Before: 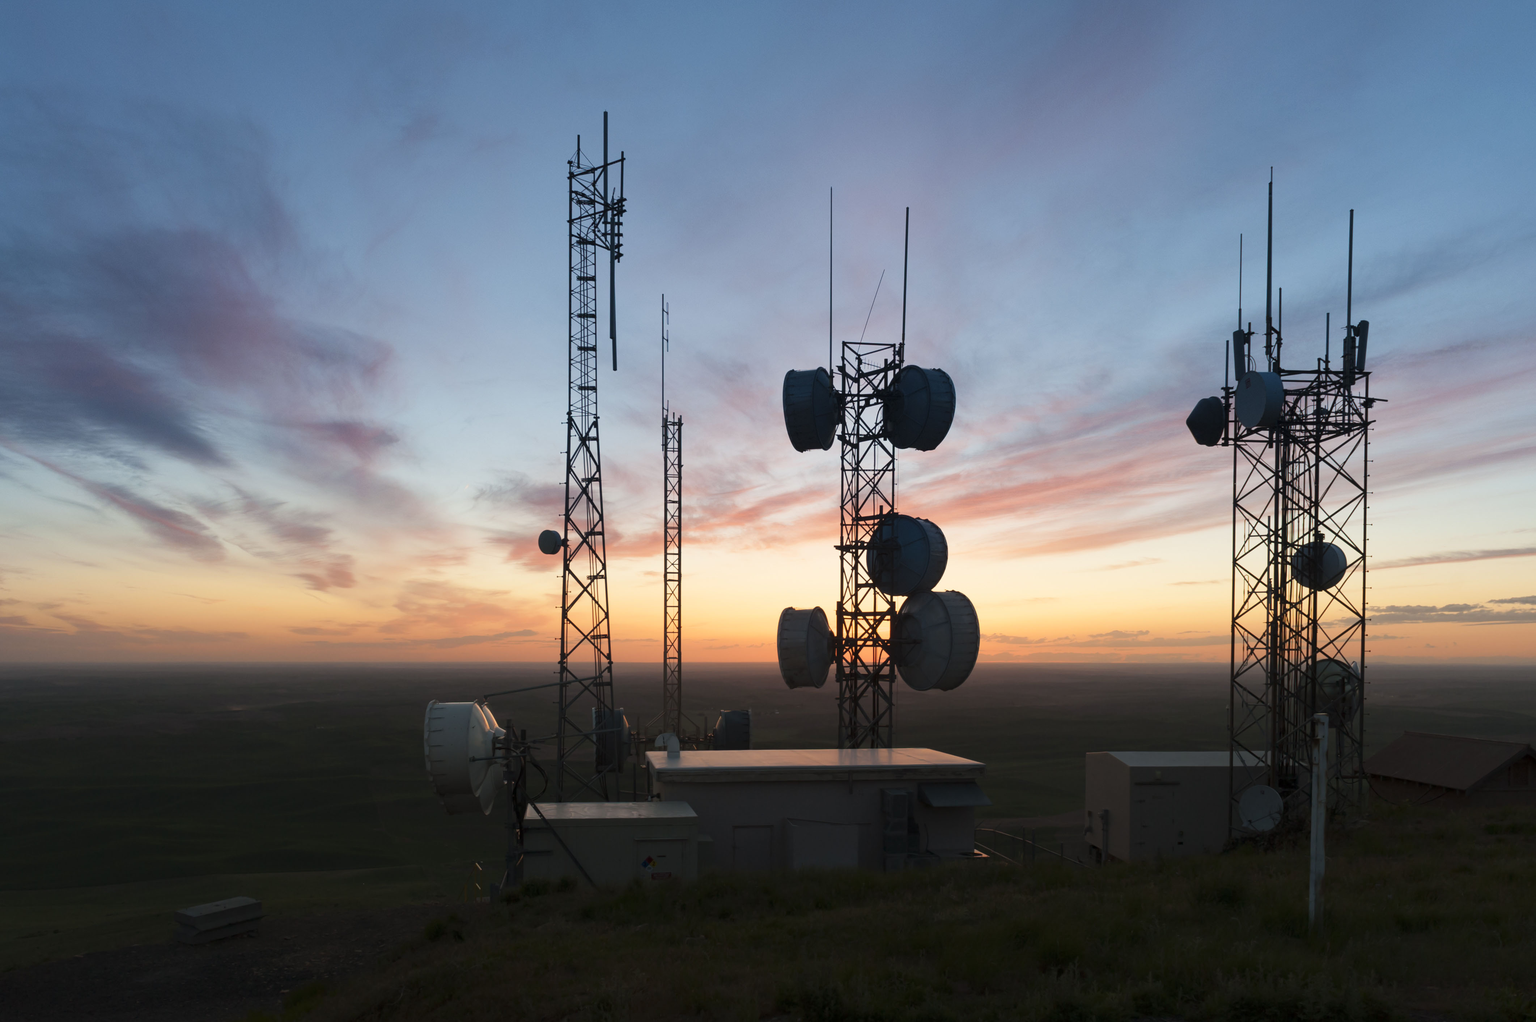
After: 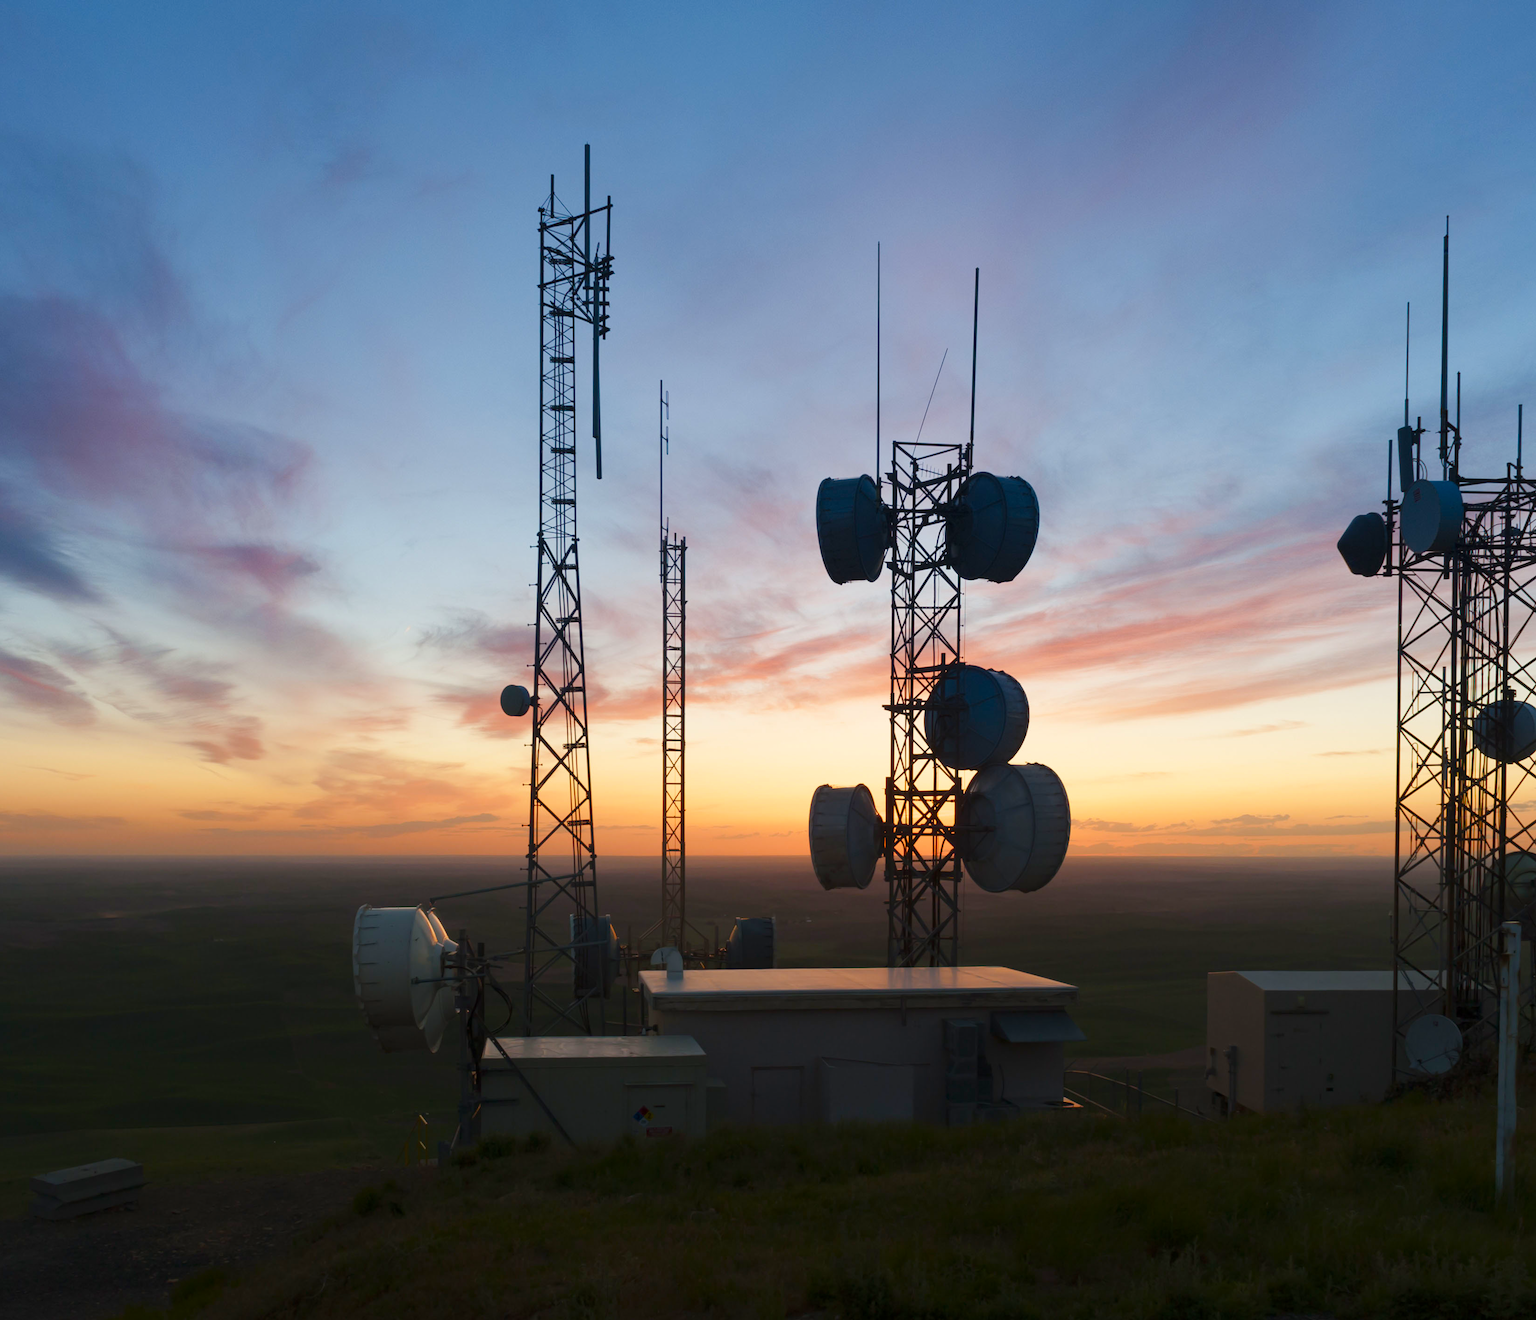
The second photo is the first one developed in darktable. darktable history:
crop: left 9.846%, right 12.72%
color balance rgb: perceptual saturation grading › global saturation 0.905%, perceptual saturation grading › mid-tones 6.118%, perceptual saturation grading › shadows 72.189%, global vibrance 20%
